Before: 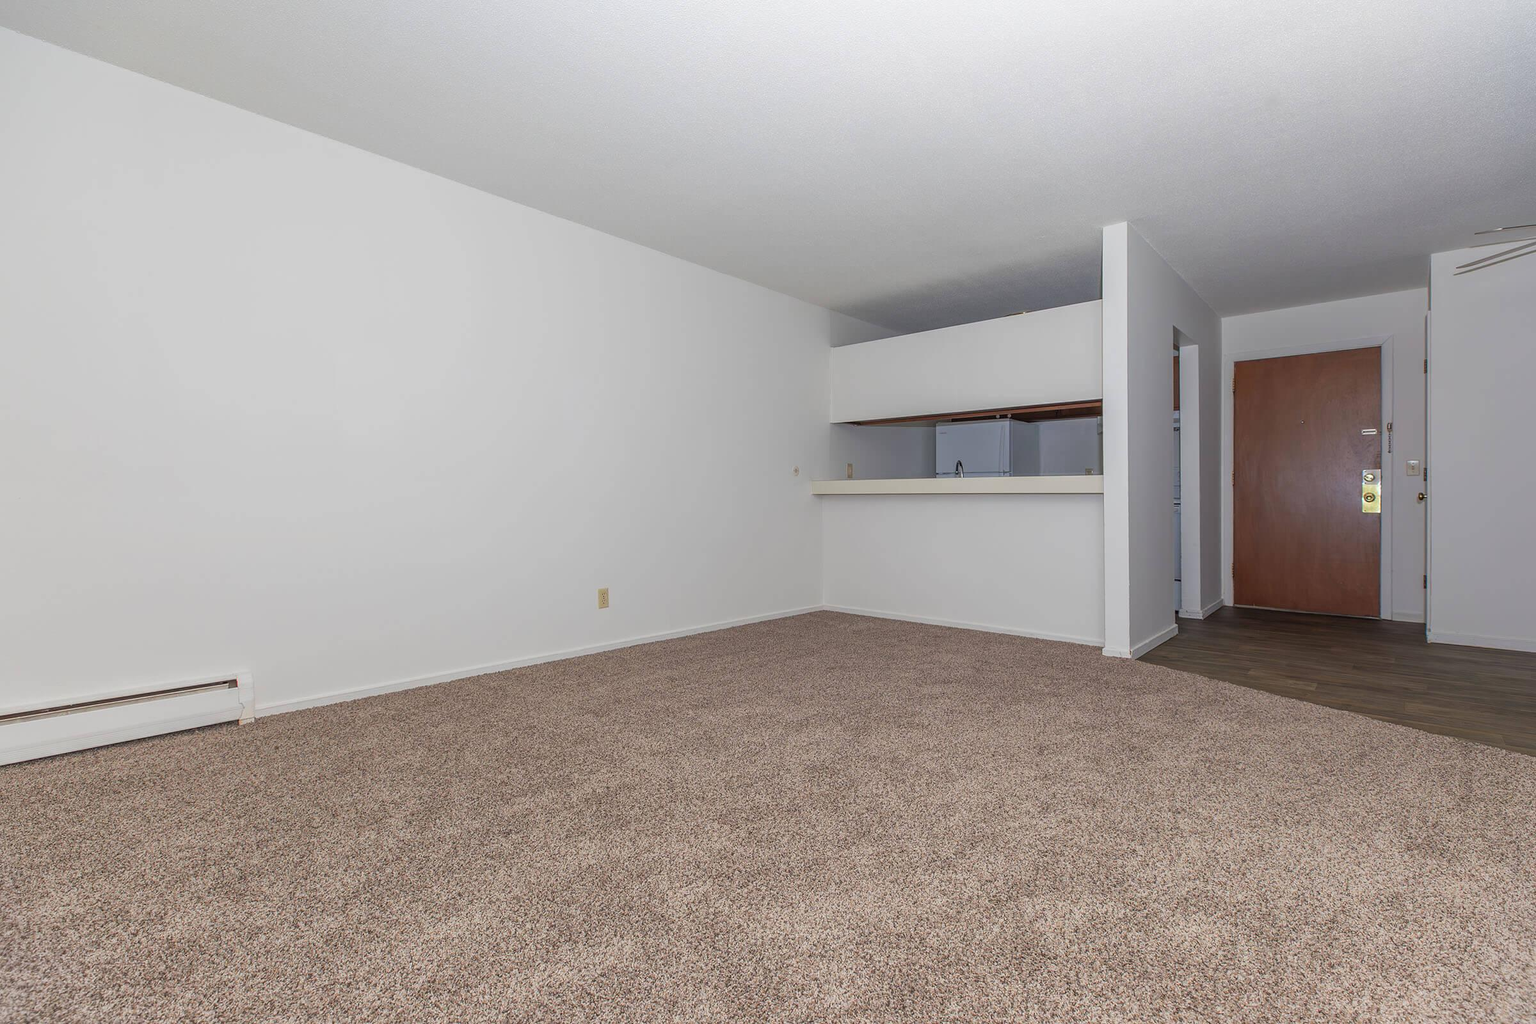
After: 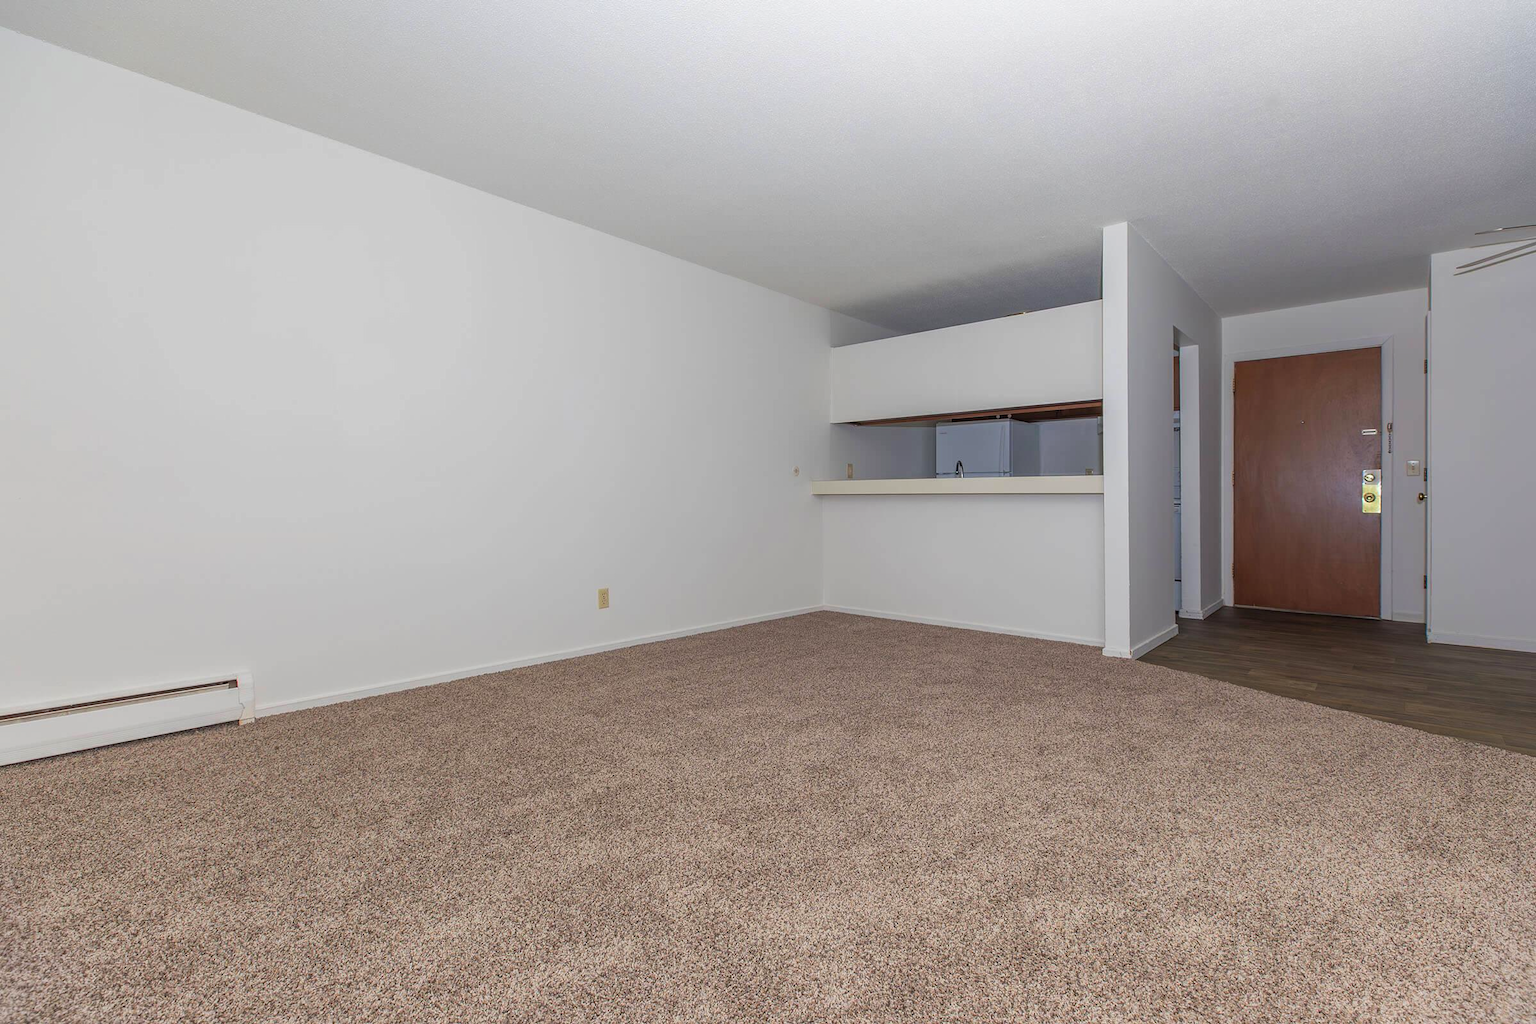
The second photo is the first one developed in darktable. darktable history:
levels: mode automatic, gray 50.75%, levels [0.044, 0.475, 0.791]
velvia: strength 15.45%
